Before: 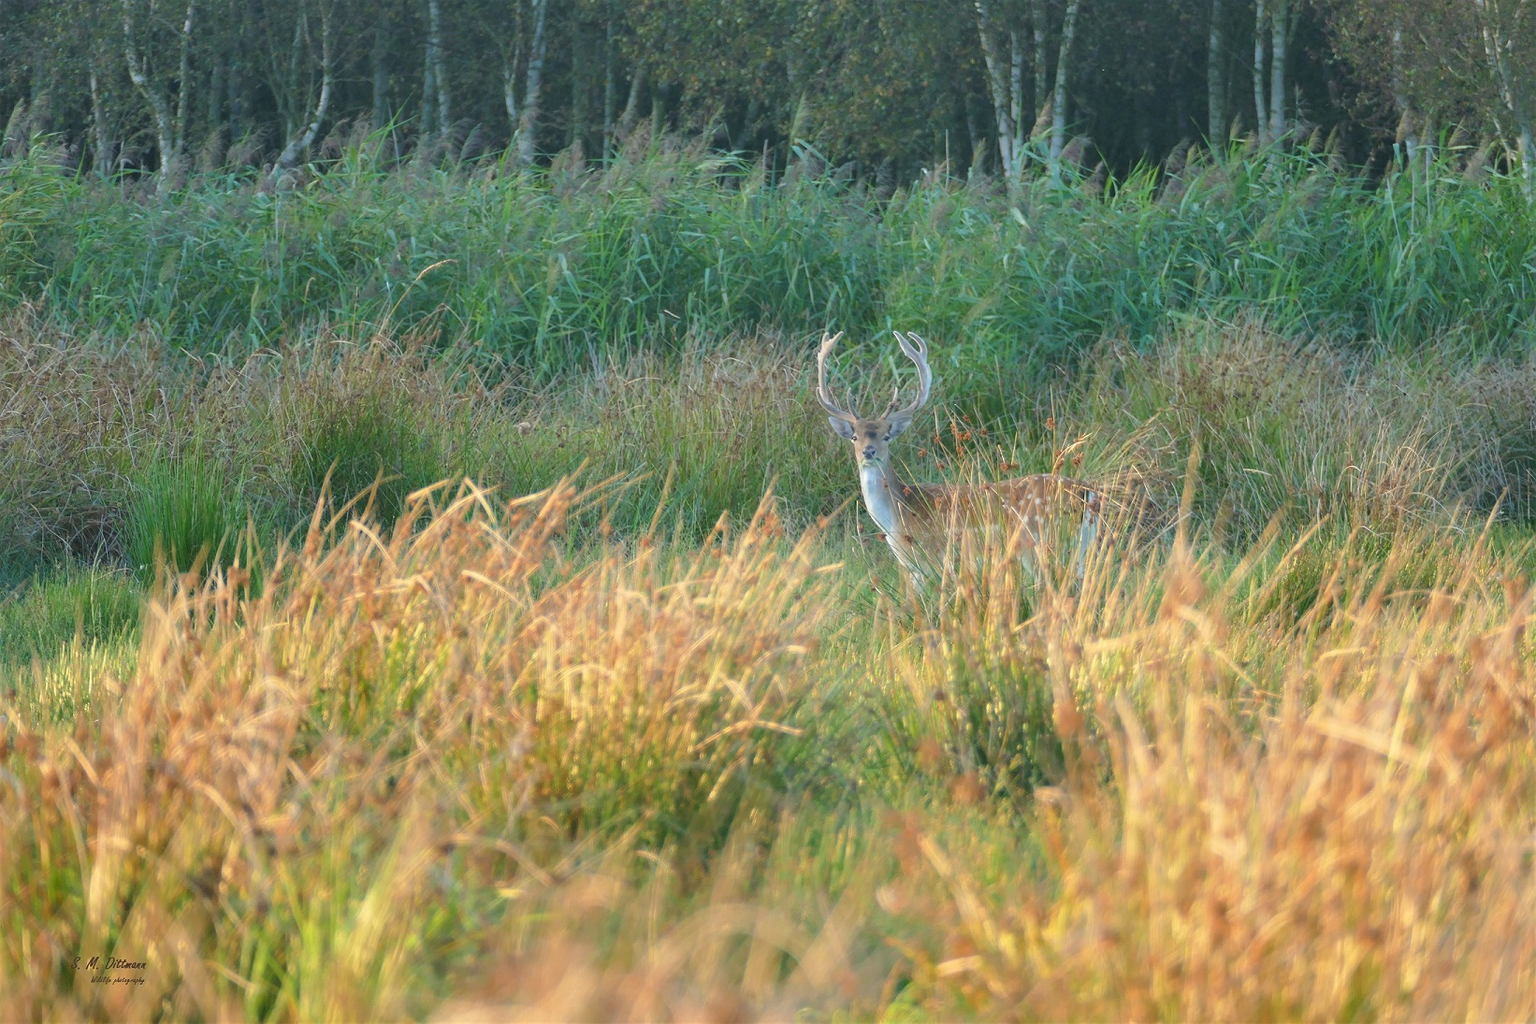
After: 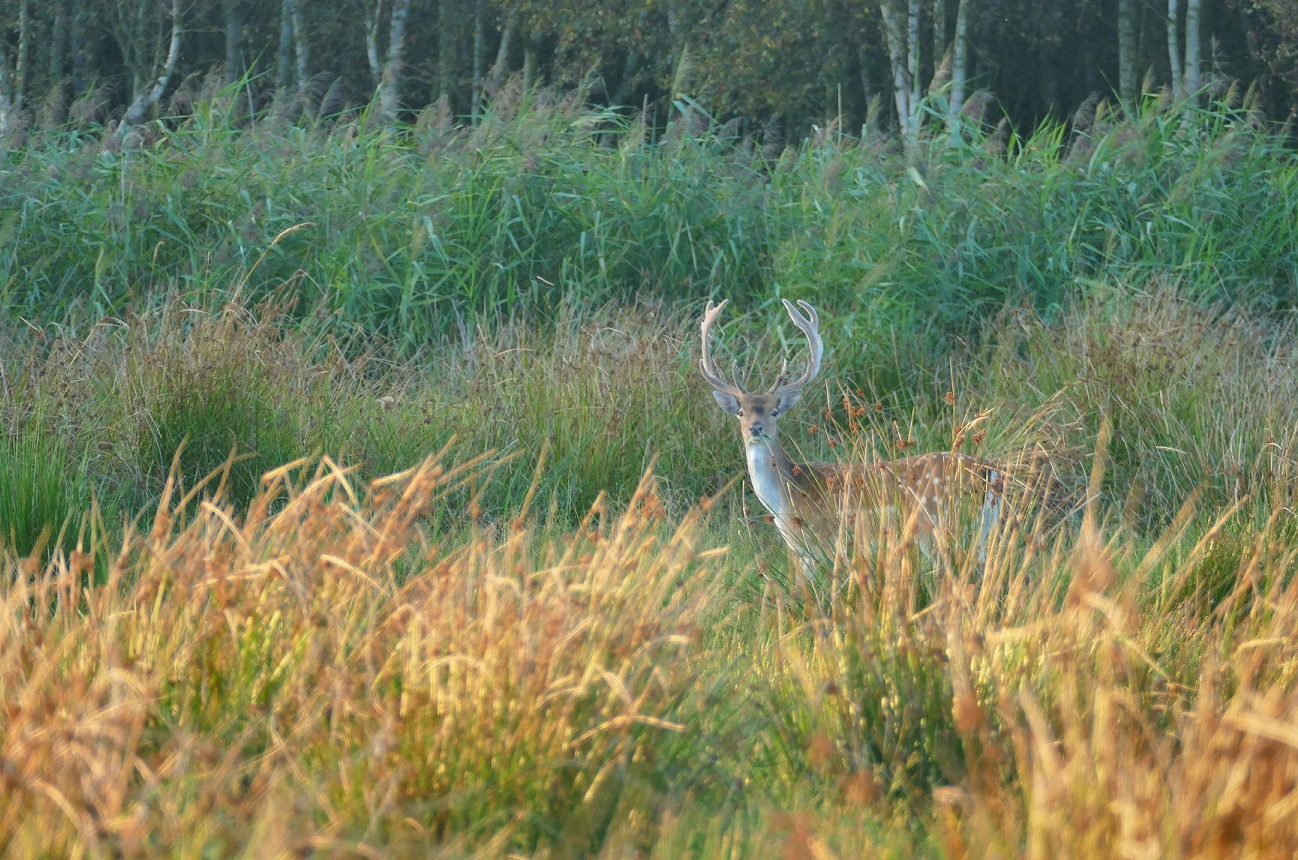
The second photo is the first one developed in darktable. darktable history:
crop and rotate: left 10.595%, top 5.07%, right 10.322%, bottom 16.306%
shadows and highlights: radius 106.78, shadows 41.37, highlights -72.86, low approximation 0.01, soften with gaussian
